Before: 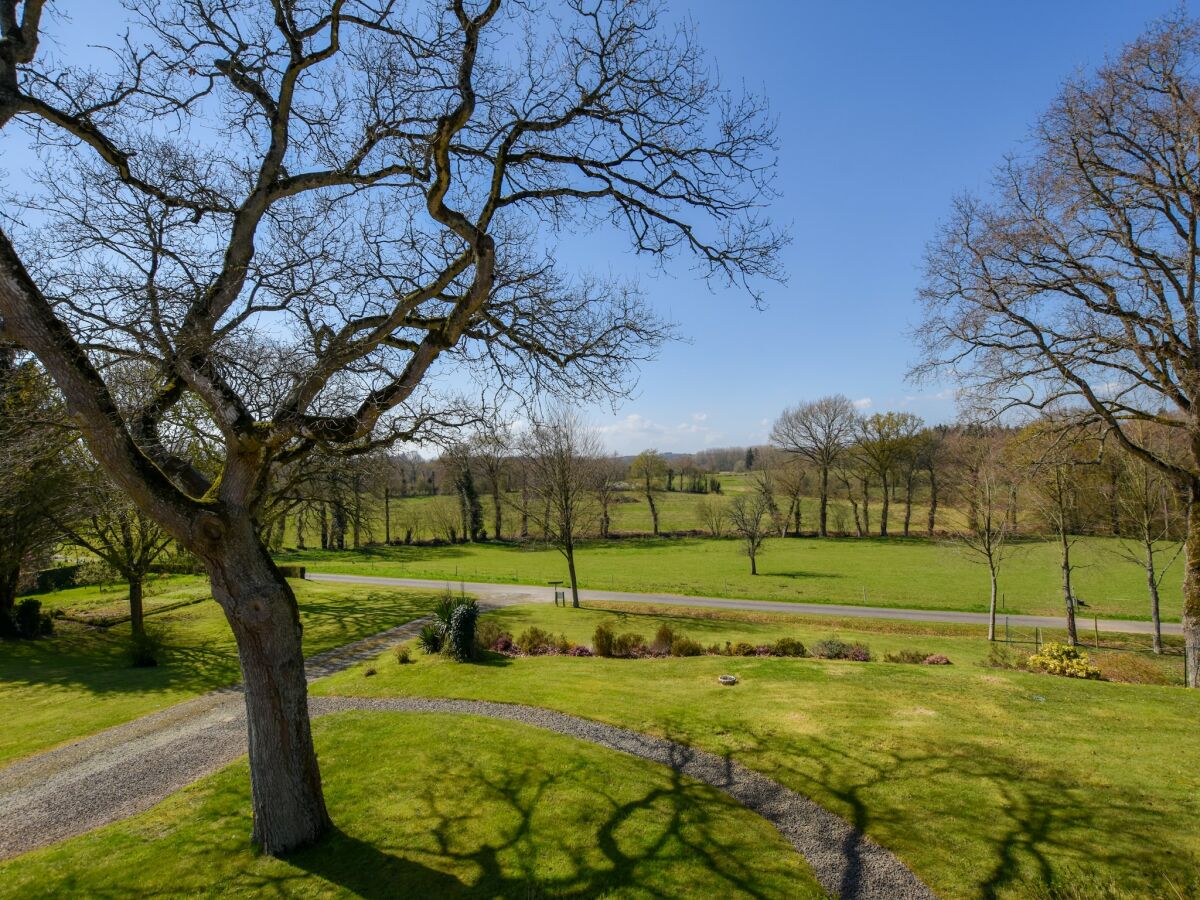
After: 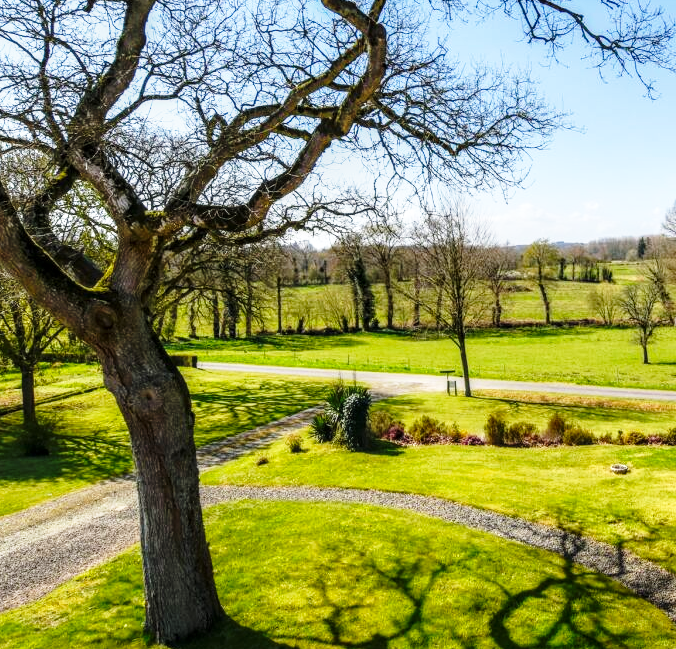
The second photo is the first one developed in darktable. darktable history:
base curve: curves: ch0 [(0, 0) (0.026, 0.03) (0.109, 0.232) (0.351, 0.748) (0.669, 0.968) (1, 1)], preserve colors none
local contrast: on, module defaults
crop: left 9.043%, top 23.492%, right 34.621%, bottom 4.366%
